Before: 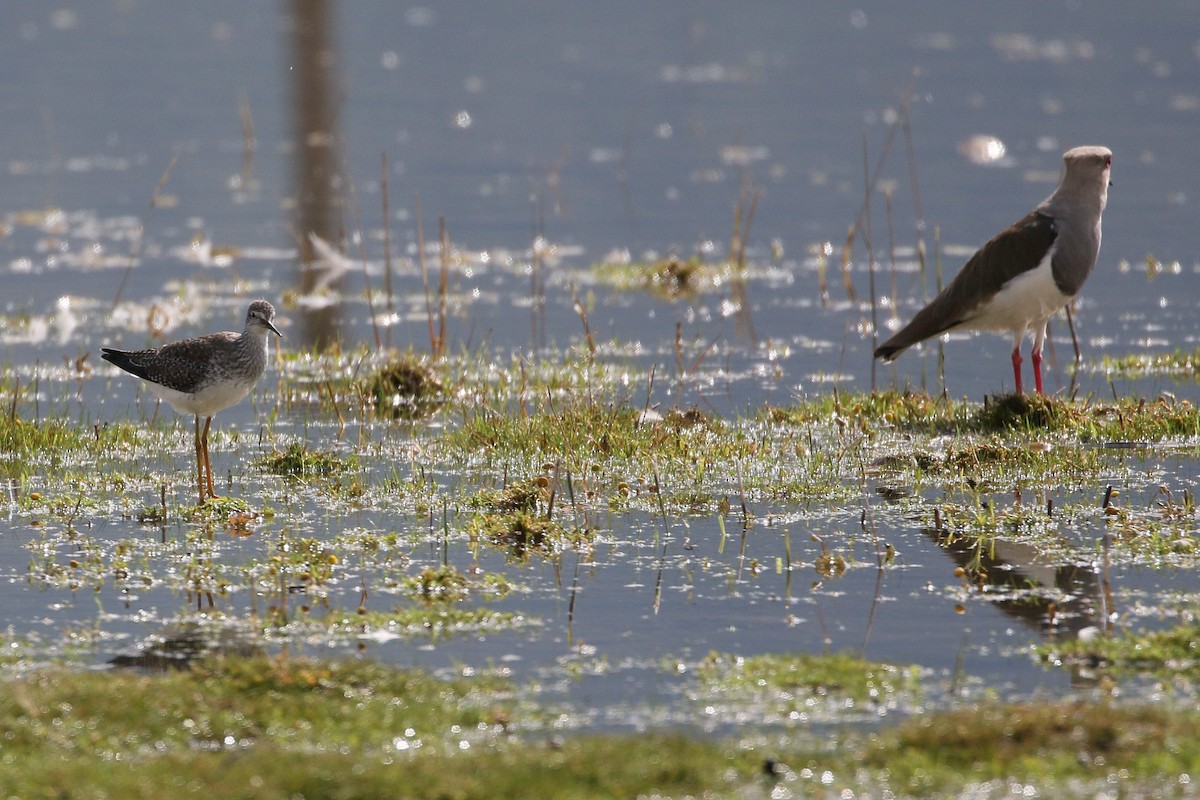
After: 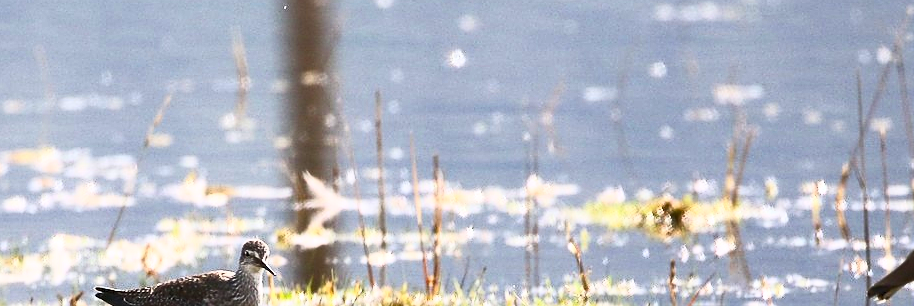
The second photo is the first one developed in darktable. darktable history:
sharpen: on, module defaults
contrast brightness saturation: contrast 0.81, brightness 0.609, saturation 0.603
crop: left 0.547%, top 7.636%, right 23.285%, bottom 54.057%
tone equalizer: smoothing diameter 2.01%, edges refinement/feathering 20.89, mask exposure compensation -1.57 EV, filter diffusion 5
